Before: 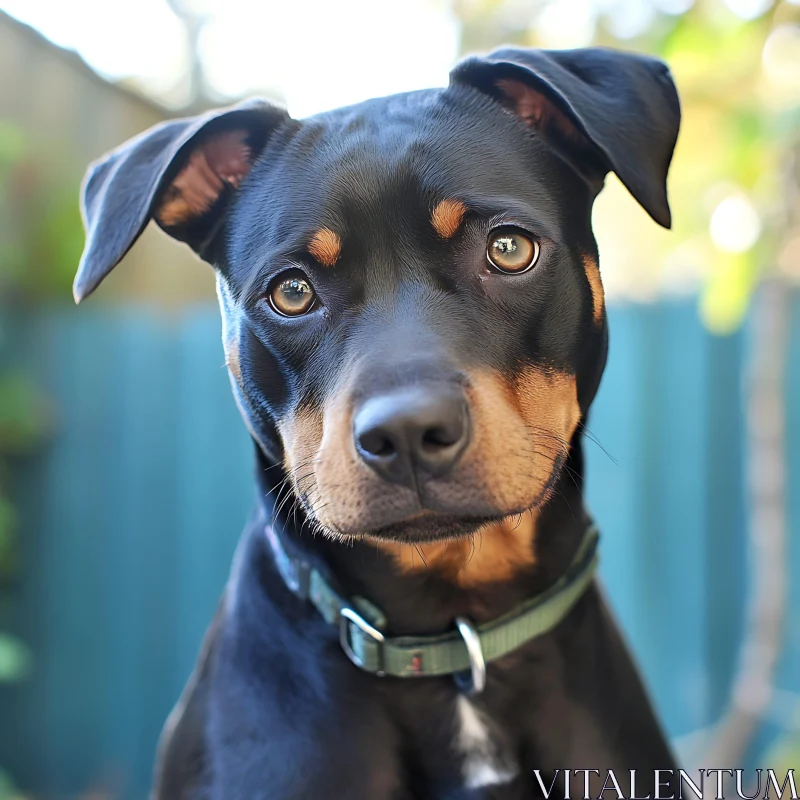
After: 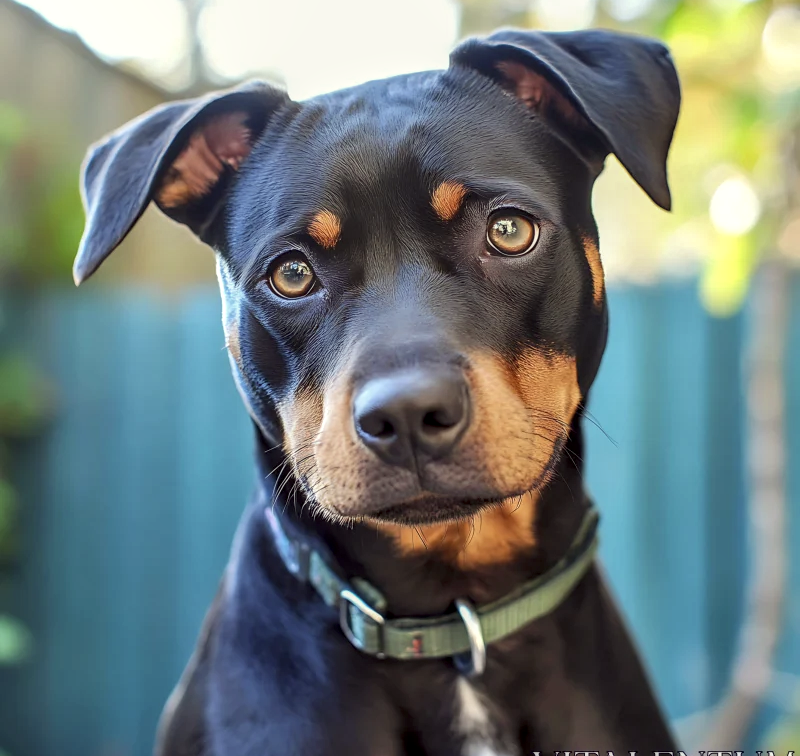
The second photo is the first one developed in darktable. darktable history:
shadows and highlights: shadows 25.9, white point adjustment -2.88, highlights -29.94, highlights color adjustment 0.755%
crop and rotate: top 2.307%, bottom 3.113%
local contrast: highlights 62%, detail 143%, midtone range 0.435
color correction: highlights a* -1.06, highlights b* 4.66, shadows a* 3.54
